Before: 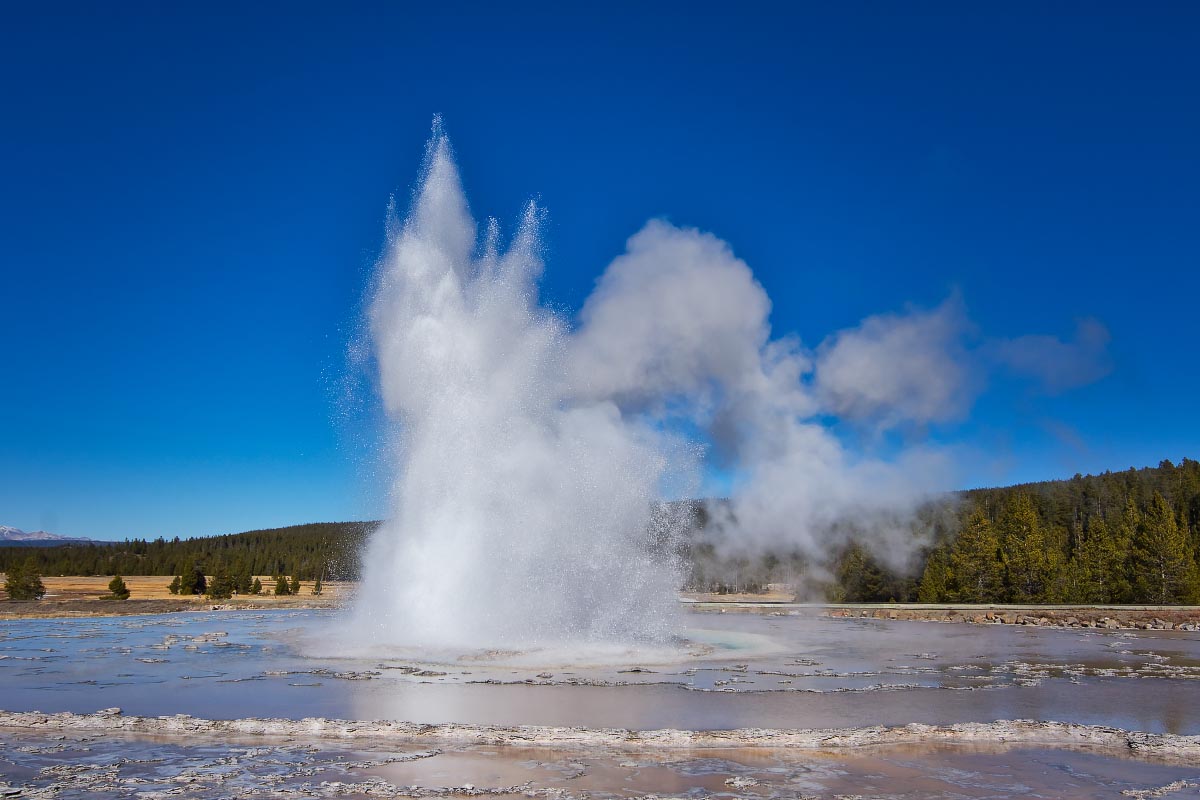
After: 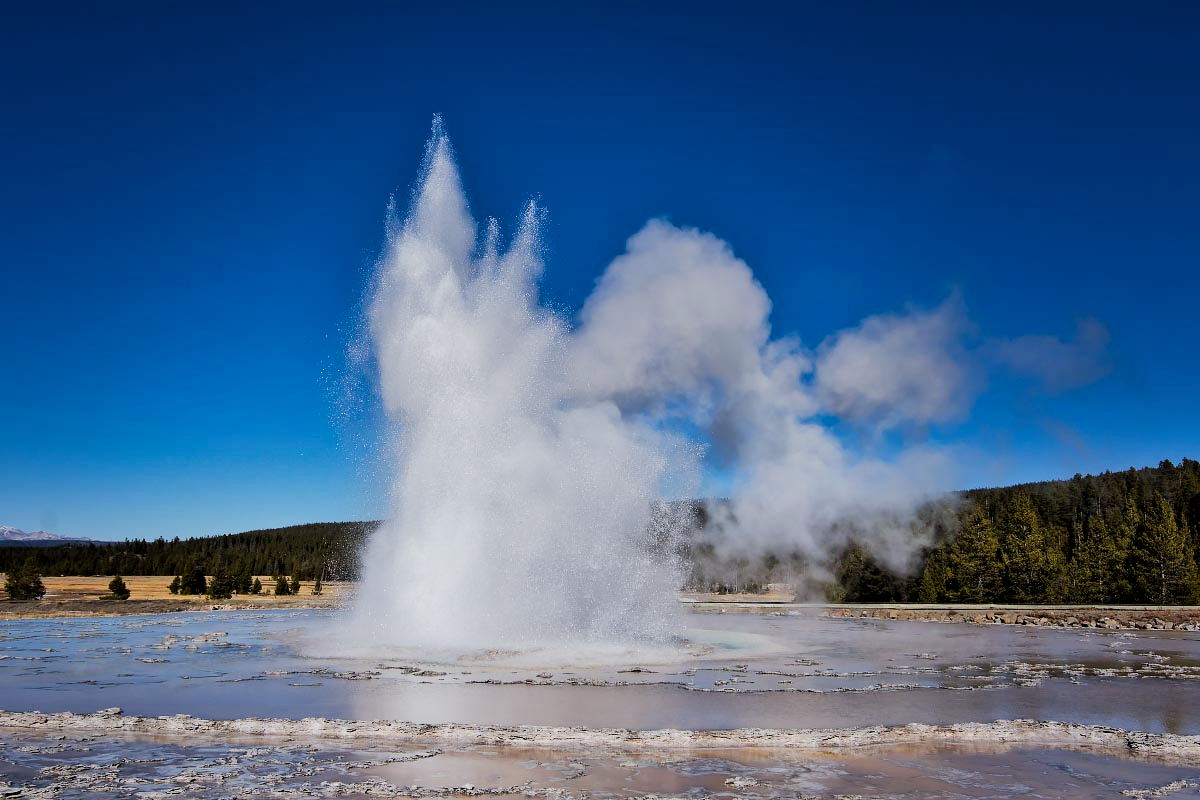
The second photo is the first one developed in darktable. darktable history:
filmic rgb: black relative exposure -5.08 EV, white relative exposure 3.5 EV, hardness 3.17, contrast 1.187, highlights saturation mix -48.7%
contrast equalizer: octaves 7, y [[0.515 ×6], [0.507 ×6], [0.425 ×6], [0 ×6], [0 ×6]]
